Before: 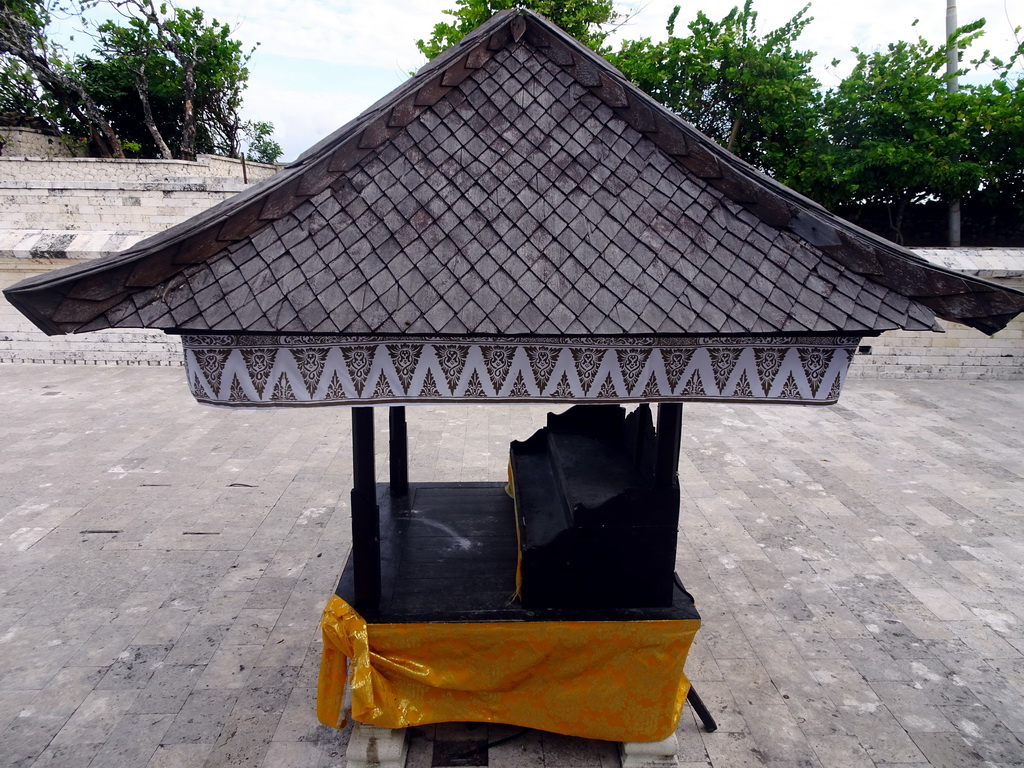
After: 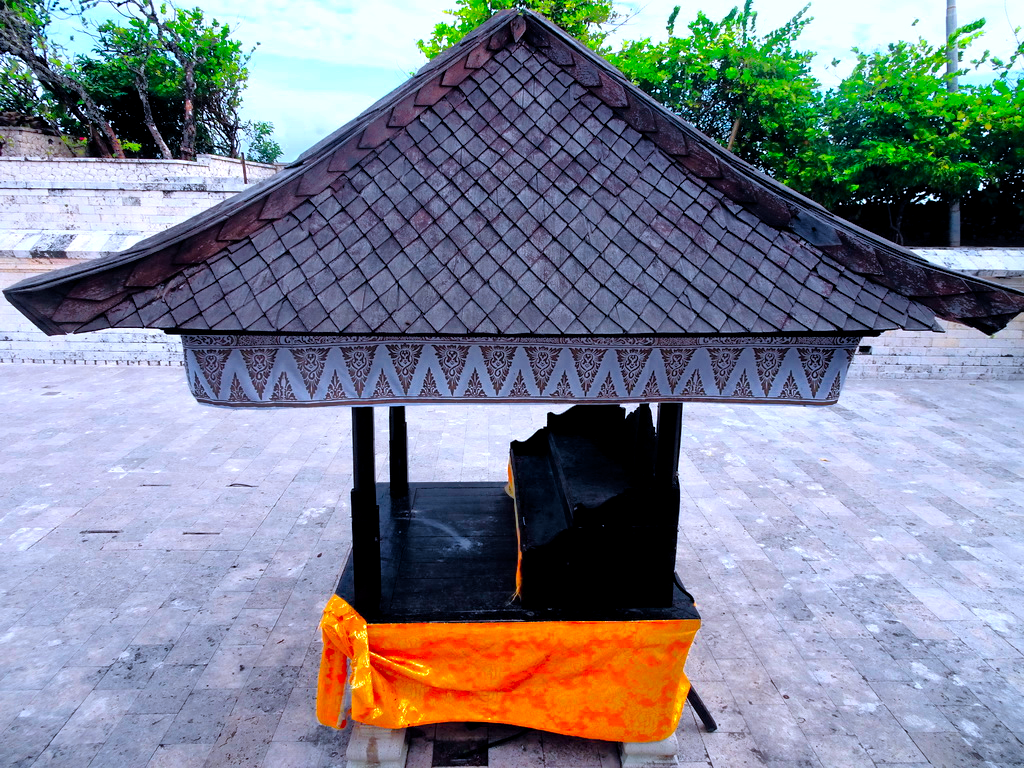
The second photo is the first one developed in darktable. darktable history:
tone equalizer: -8 EV -0.528 EV, -7 EV -0.319 EV, -6 EV -0.083 EV, -5 EV 0.413 EV, -4 EV 0.985 EV, -3 EV 0.791 EV, -2 EV -0.01 EV, -1 EV 0.14 EV, +0 EV -0.012 EV, smoothing 1
color calibration: output R [1.422, -0.35, -0.252, 0], output G [-0.238, 1.259, -0.084, 0], output B [-0.081, -0.196, 1.58, 0], output brightness [0.49, 0.671, -0.57, 0], illuminant same as pipeline (D50), adaptation none (bypass), saturation algorithm version 1 (2020)
